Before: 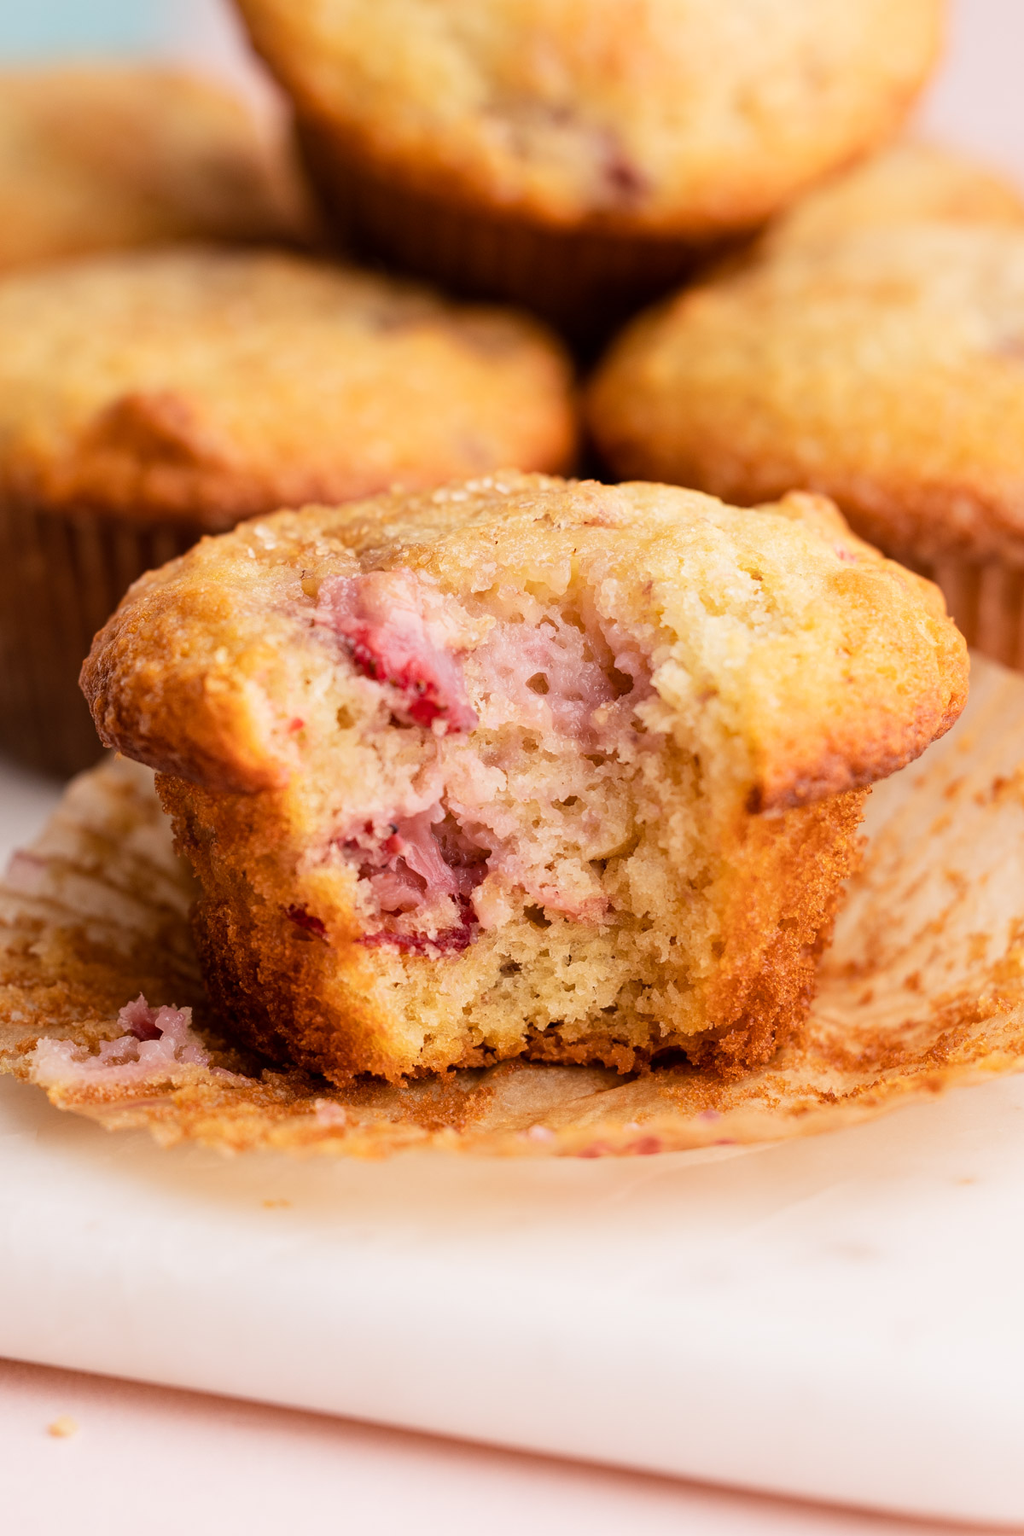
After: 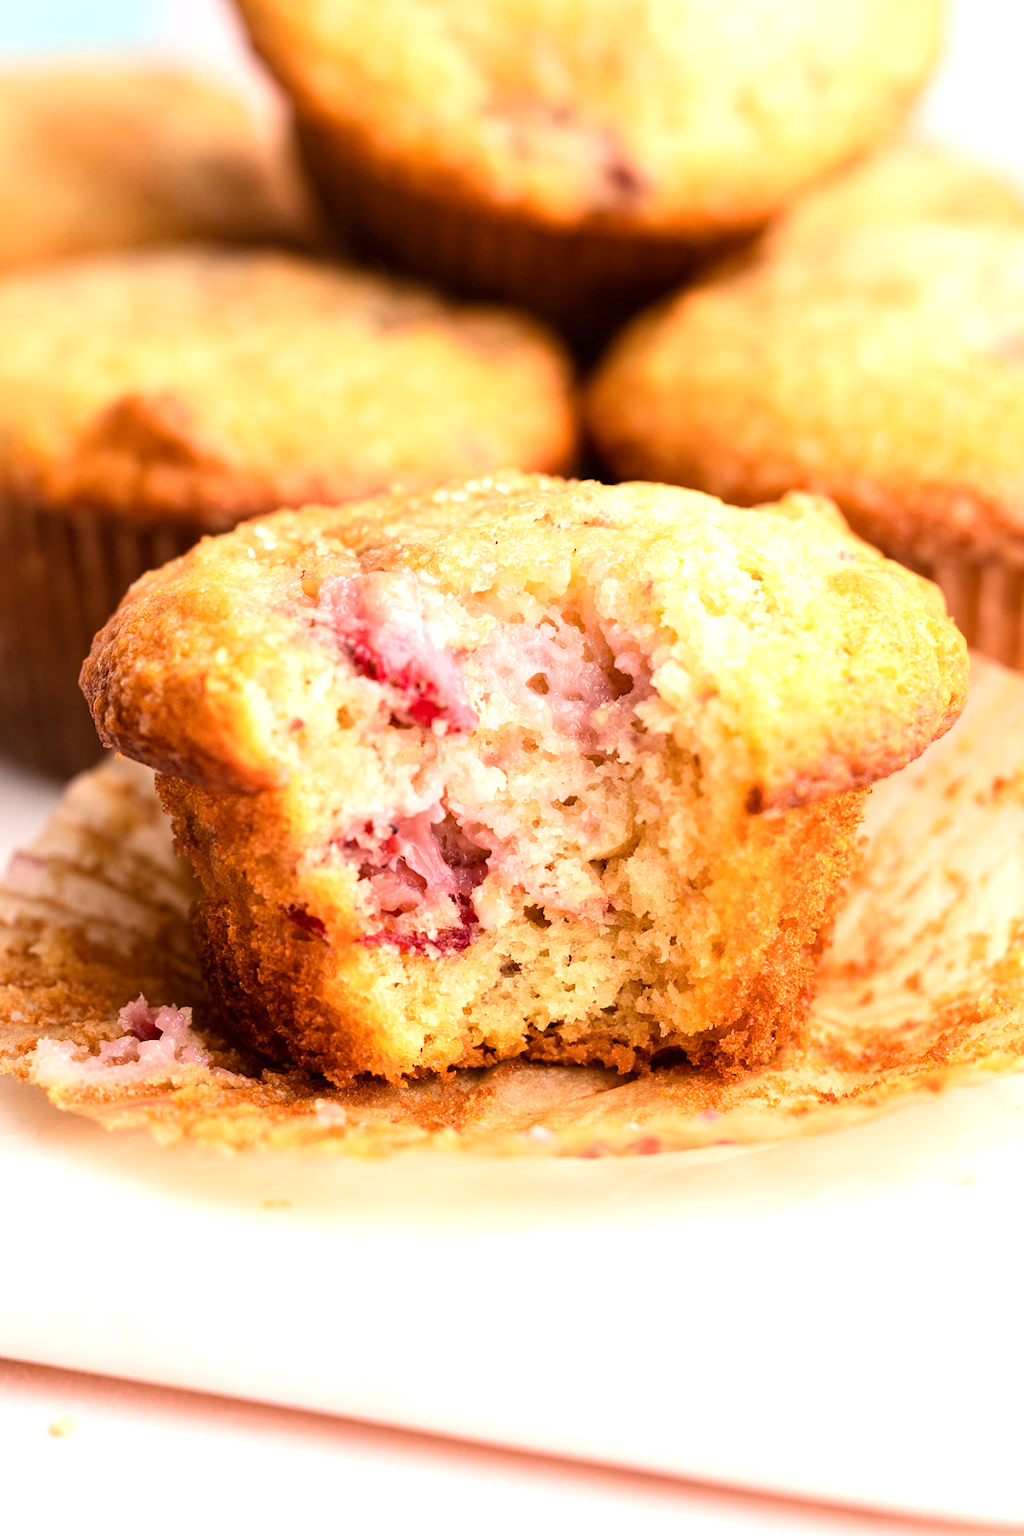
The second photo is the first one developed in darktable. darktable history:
exposure: black level correction 0, exposure 0.703 EV, compensate highlight preservation false
contrast brightness saturation: contrast 0.099, brightness 0.017, saturation 0.018
